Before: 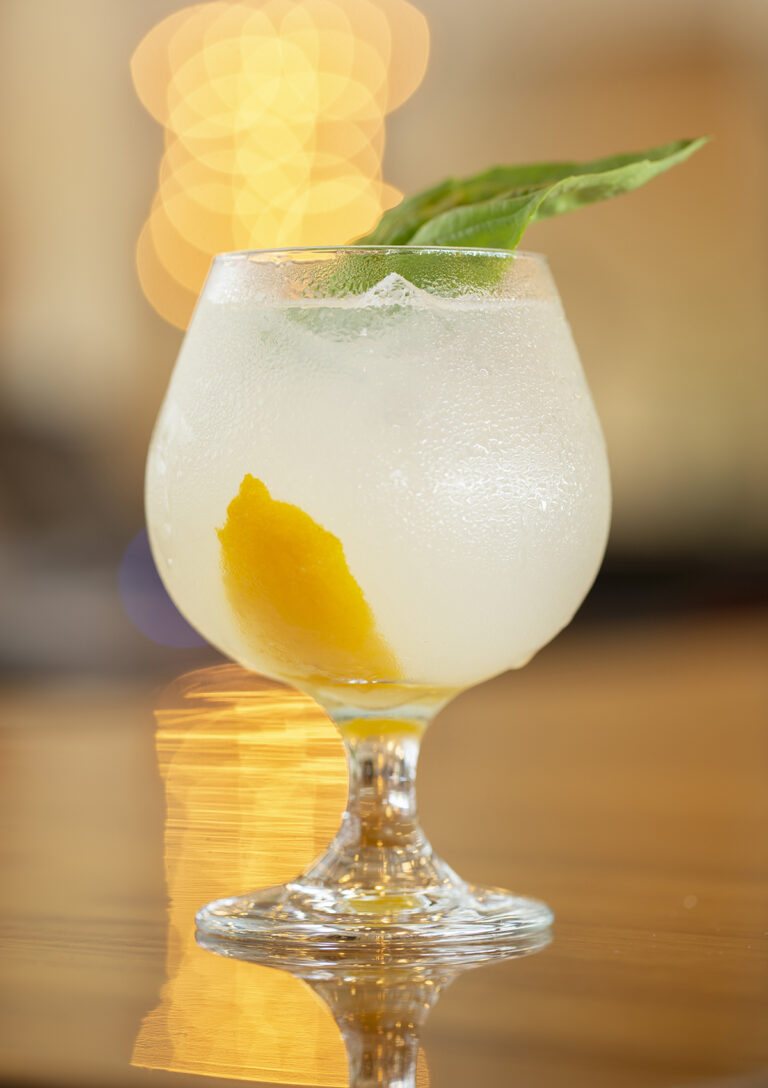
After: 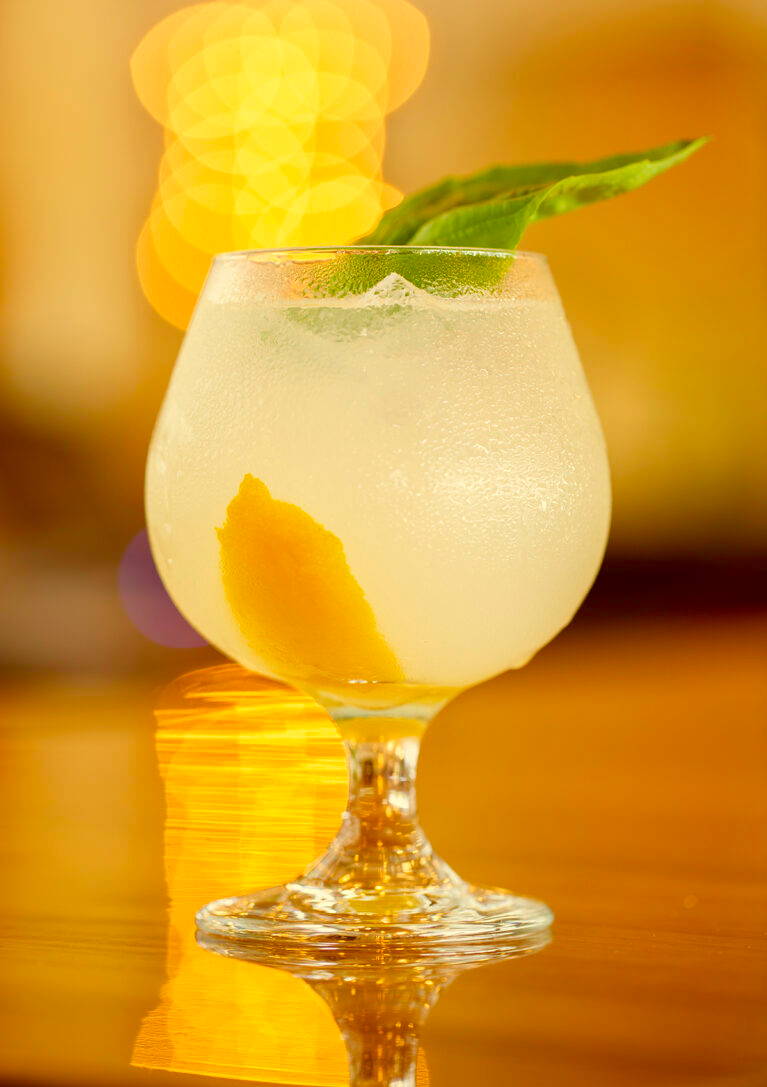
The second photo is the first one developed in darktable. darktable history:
crop and rotate: left 0.102%, bottom 0.014%
color balance rgb: power › hue 172.24°, linear chroma grading › global chroma 14.541%, perceptual saturation grading › global saturation 20%, perceptual saturation grading › highlights -49.277%, perceptual saturation grading › shadows 25.1%, global vibrance 50.428%
color correction: highlights a* 1.03, highlights b* 24.24, shadows a* 15.53, shadows b* 24.98
